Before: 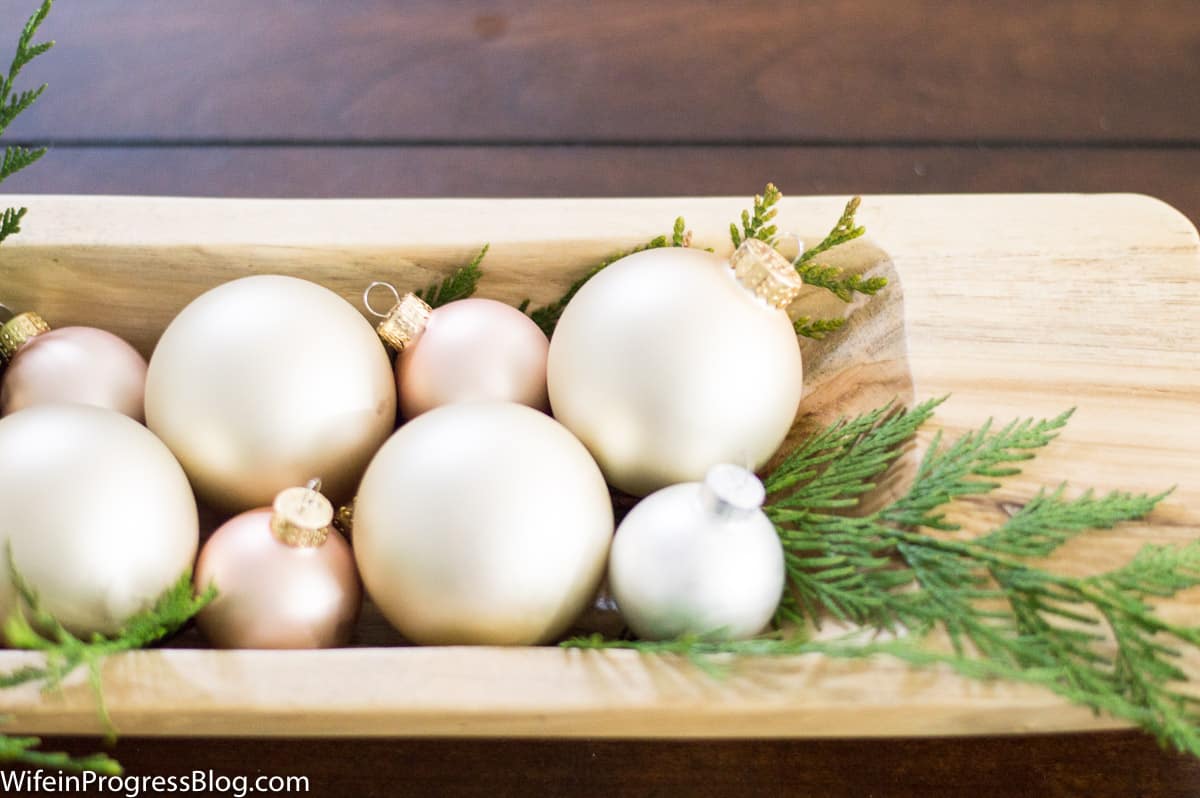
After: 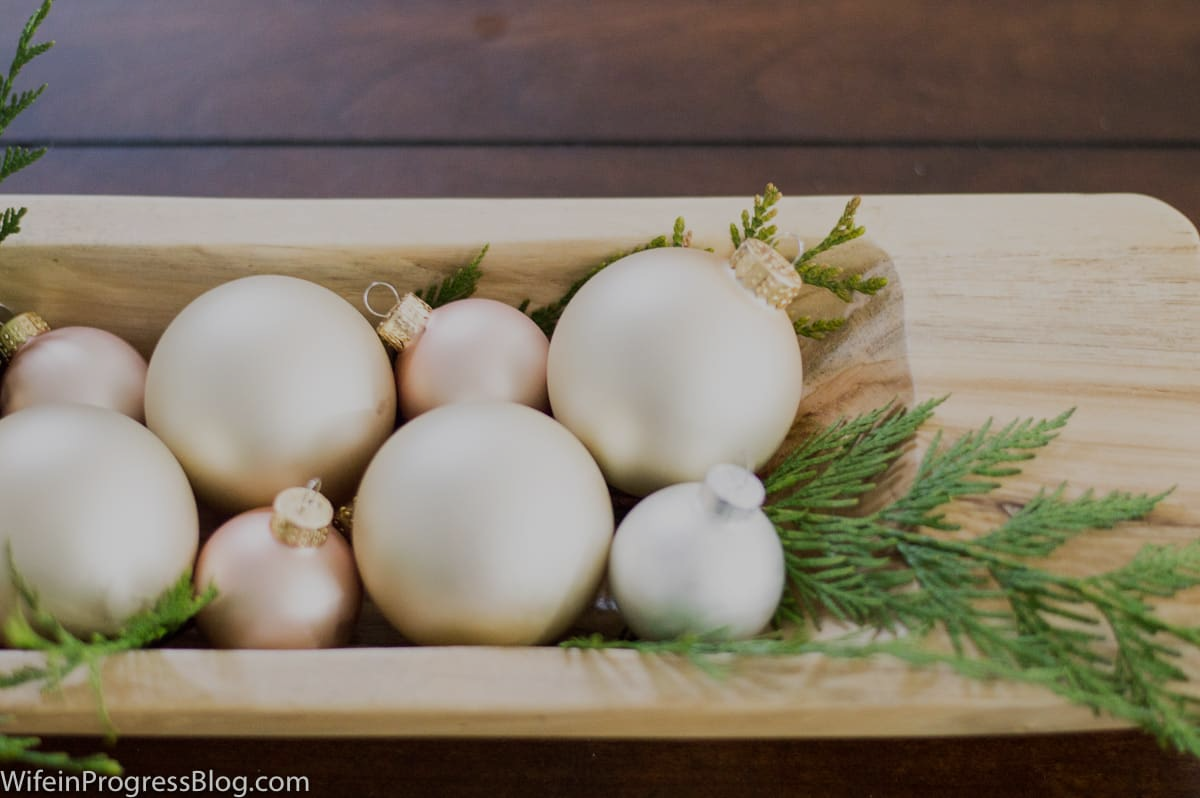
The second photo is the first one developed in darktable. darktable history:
exposure: black level correction 0, exposure -0.867 EV, compensate exposure bias true, compensate highlight preservation false
